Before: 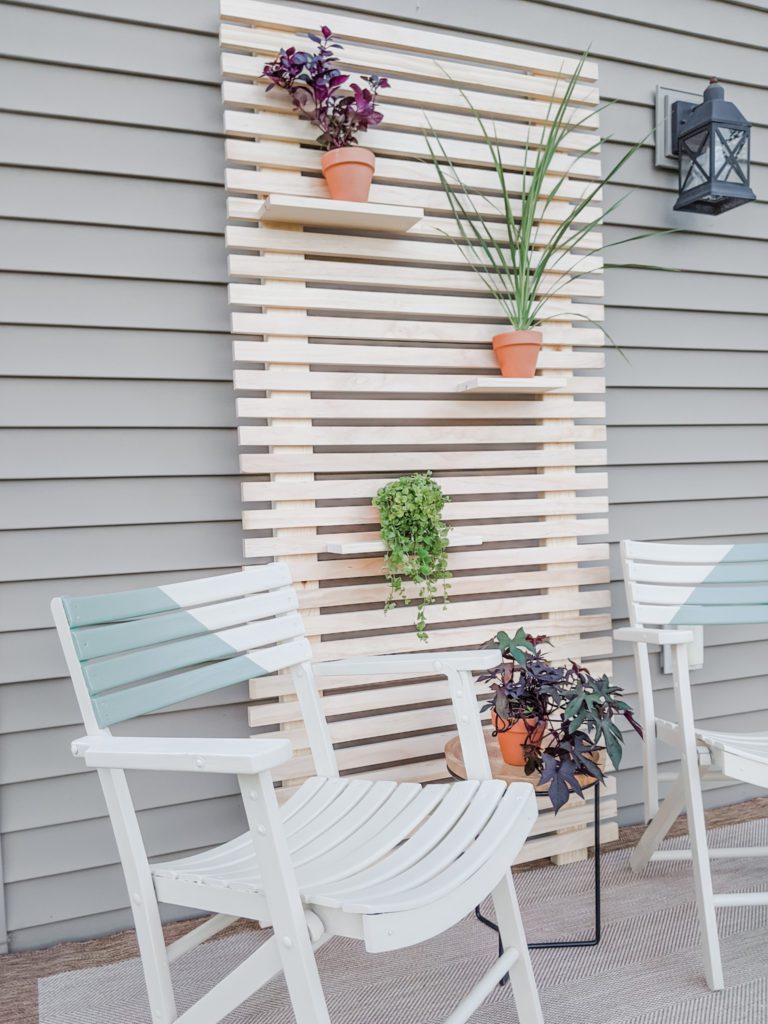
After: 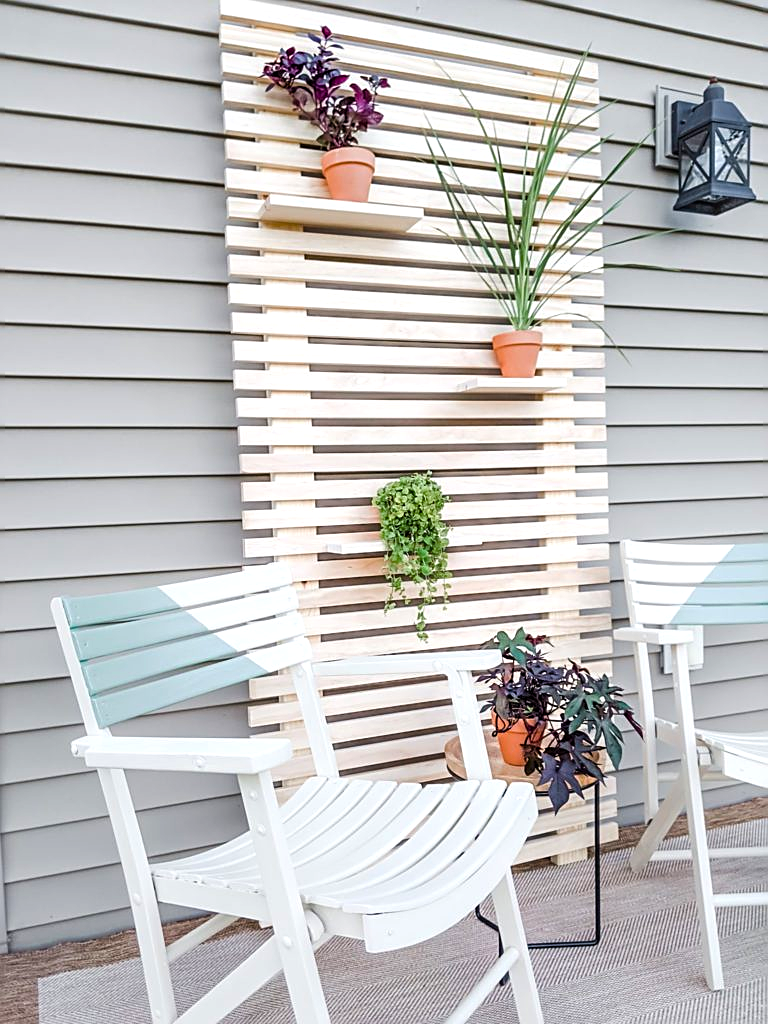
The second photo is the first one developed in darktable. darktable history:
sharpen: on, module defaults
color balance rgb: shadows lift › luminance -20%, power › hue 72.24°, highlights gain › luminance 15%, global offset › hue 171.6°, perceptual saturation grading › highlights -15%, perceptual saturation grading › shadows 25%, global vibrance 35%, contrast 10%
